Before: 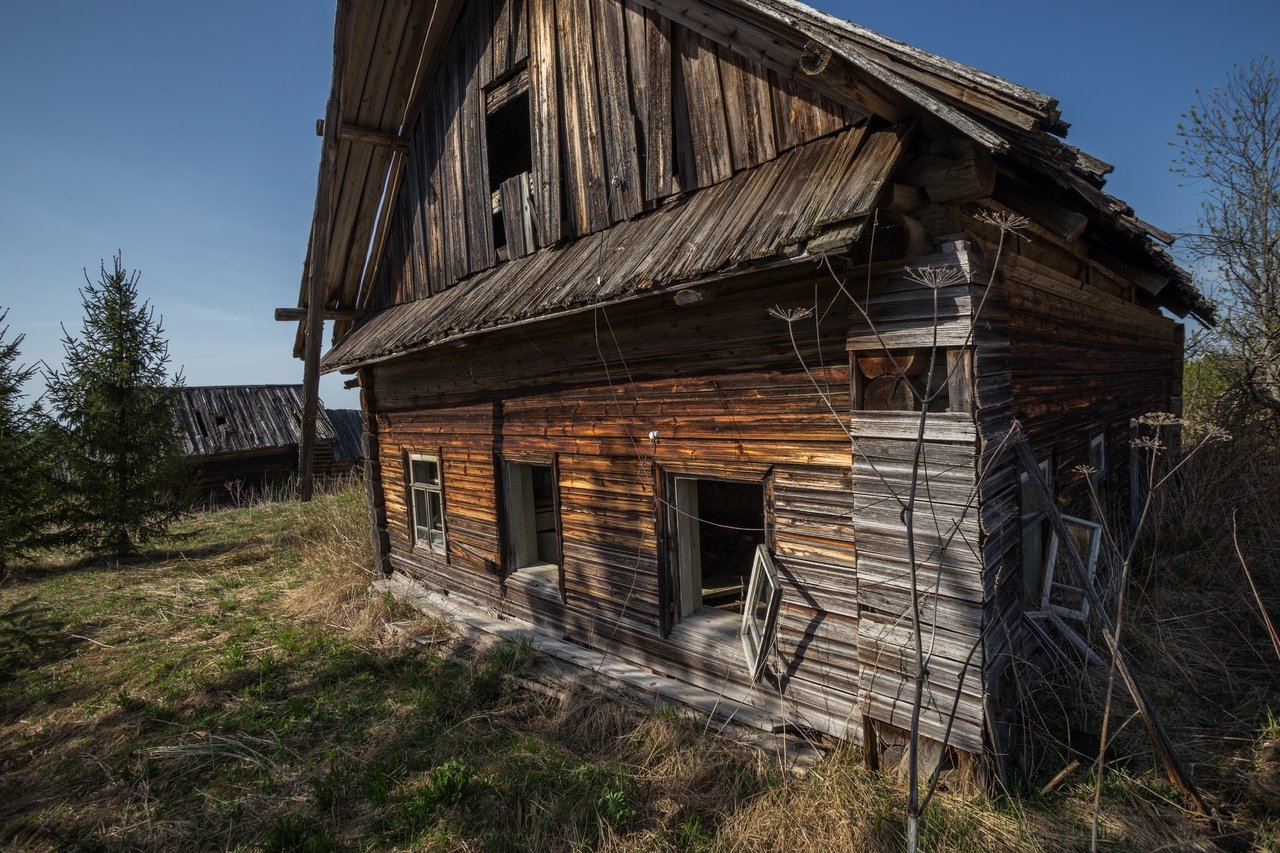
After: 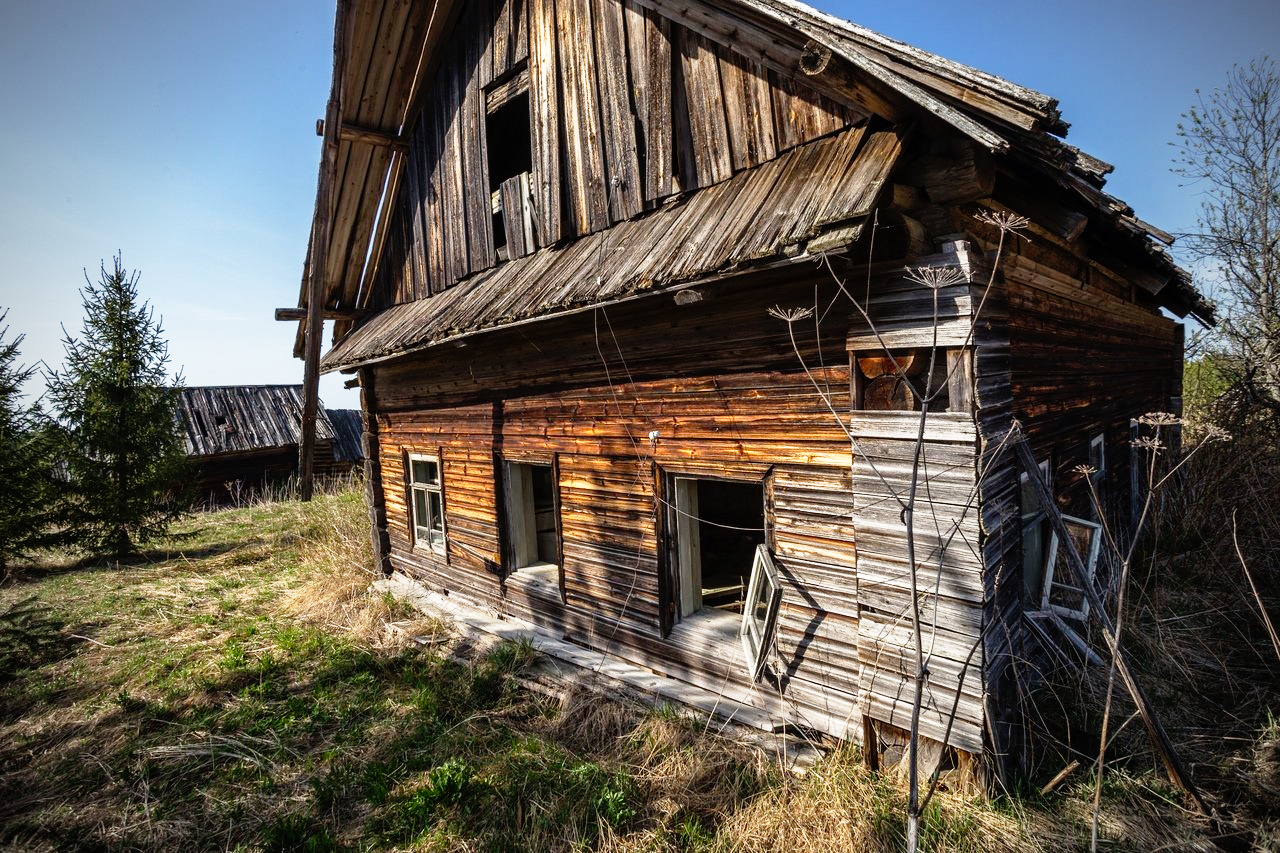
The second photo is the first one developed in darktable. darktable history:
base curve: curves: ch0 [(0, 0) (0.012, 0.01) (0.073, 0.168) (0.31, 0.711) (0.645, 0.957) (1, 1)], preserve colors none
vignetting: width/height ratio 1.096
